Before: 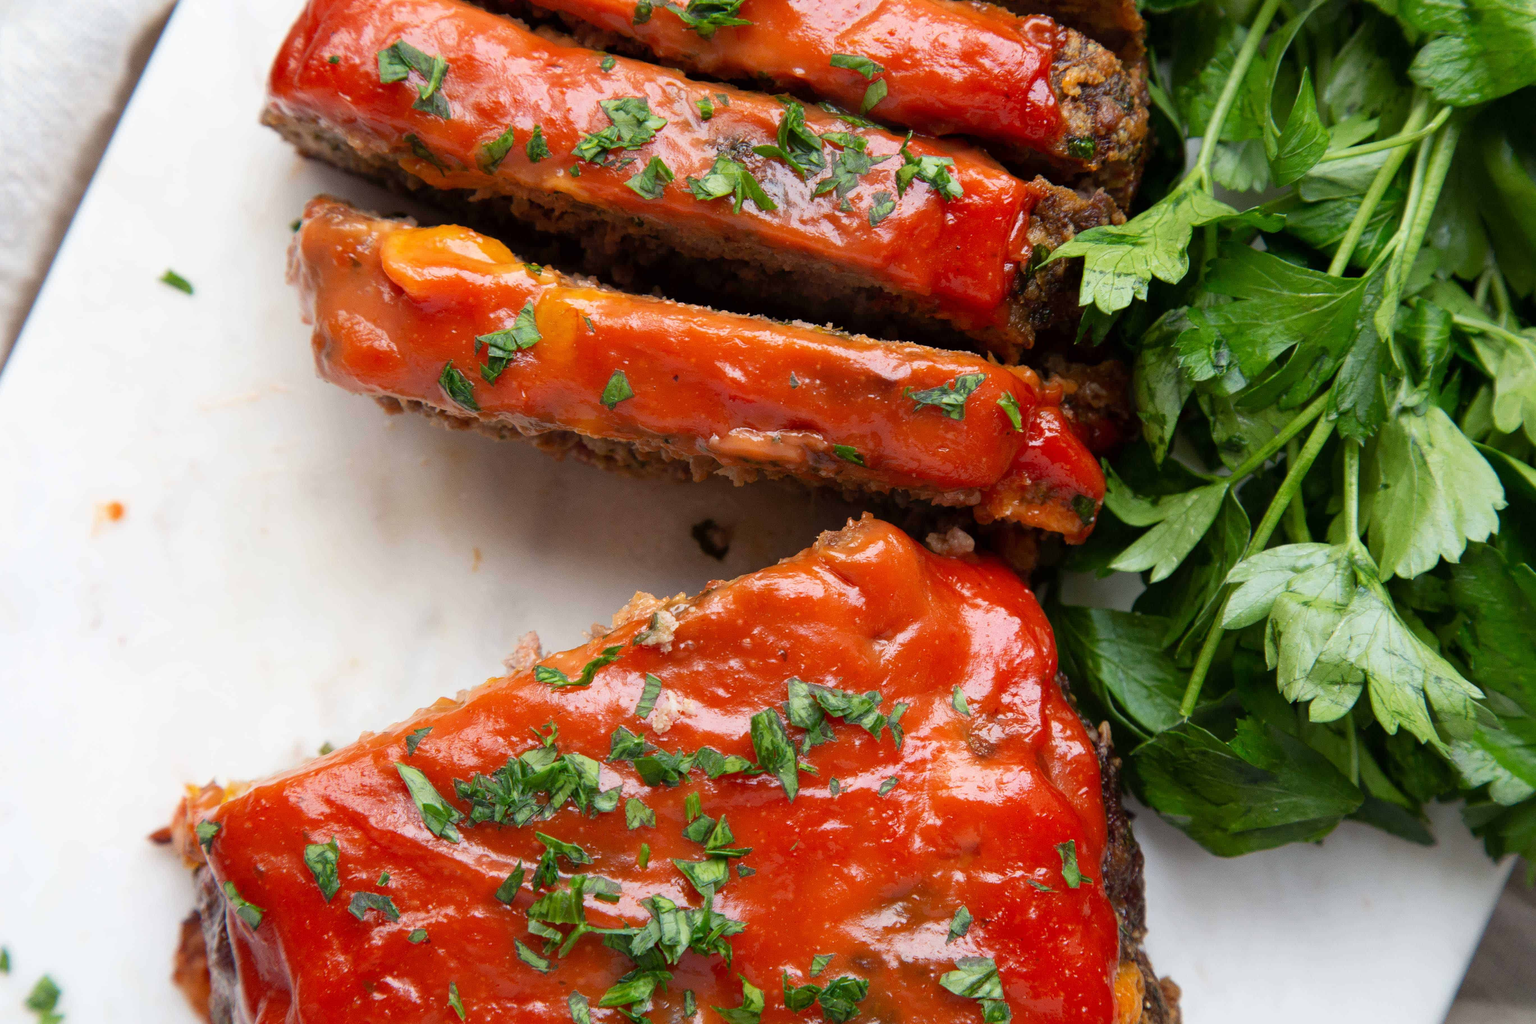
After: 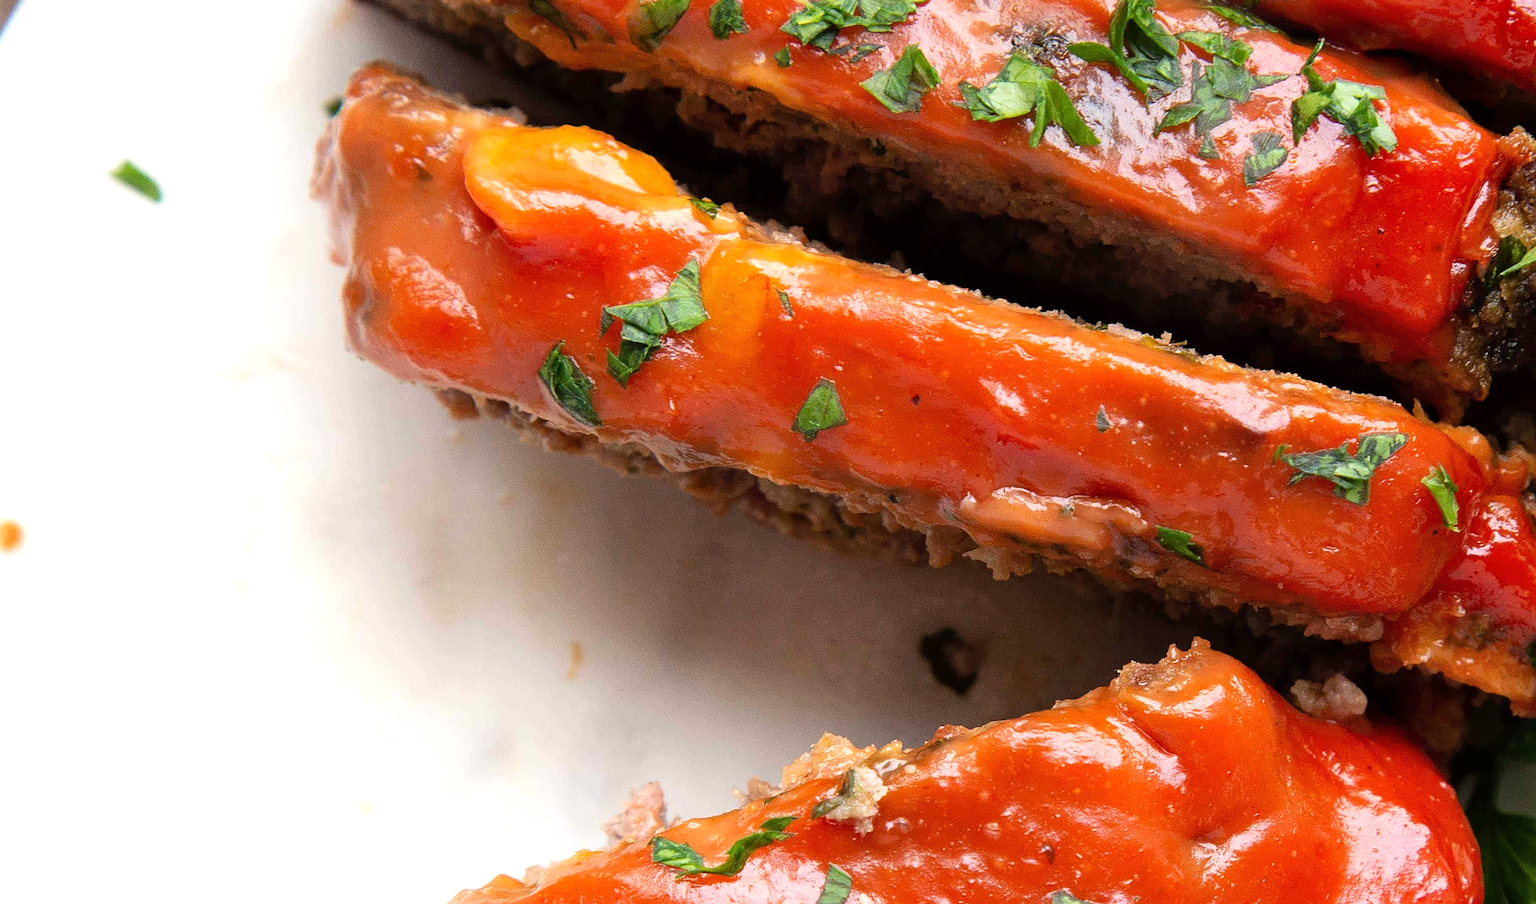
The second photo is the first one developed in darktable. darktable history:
crop and rotate: angle -4.85°, left 2.077%, top 6.993%, right 27.361%, bottom 30.642%
sharpen: on, module defaults
tone equalizer: -8 EV -0.451 EV, -7 EV -0.414 EV, -6 EV -0.343 EV, -5 EV -0.212 EV, -3 EV 0.217 EV, -2 EV 0.328 EV, -1 EV 0.376 EV, +0 EV 0.435 EV, mask exposure compensation -0.494 EV
shadows and highlights: shadows 30.81, highlights 0.012, soften with gaussian
